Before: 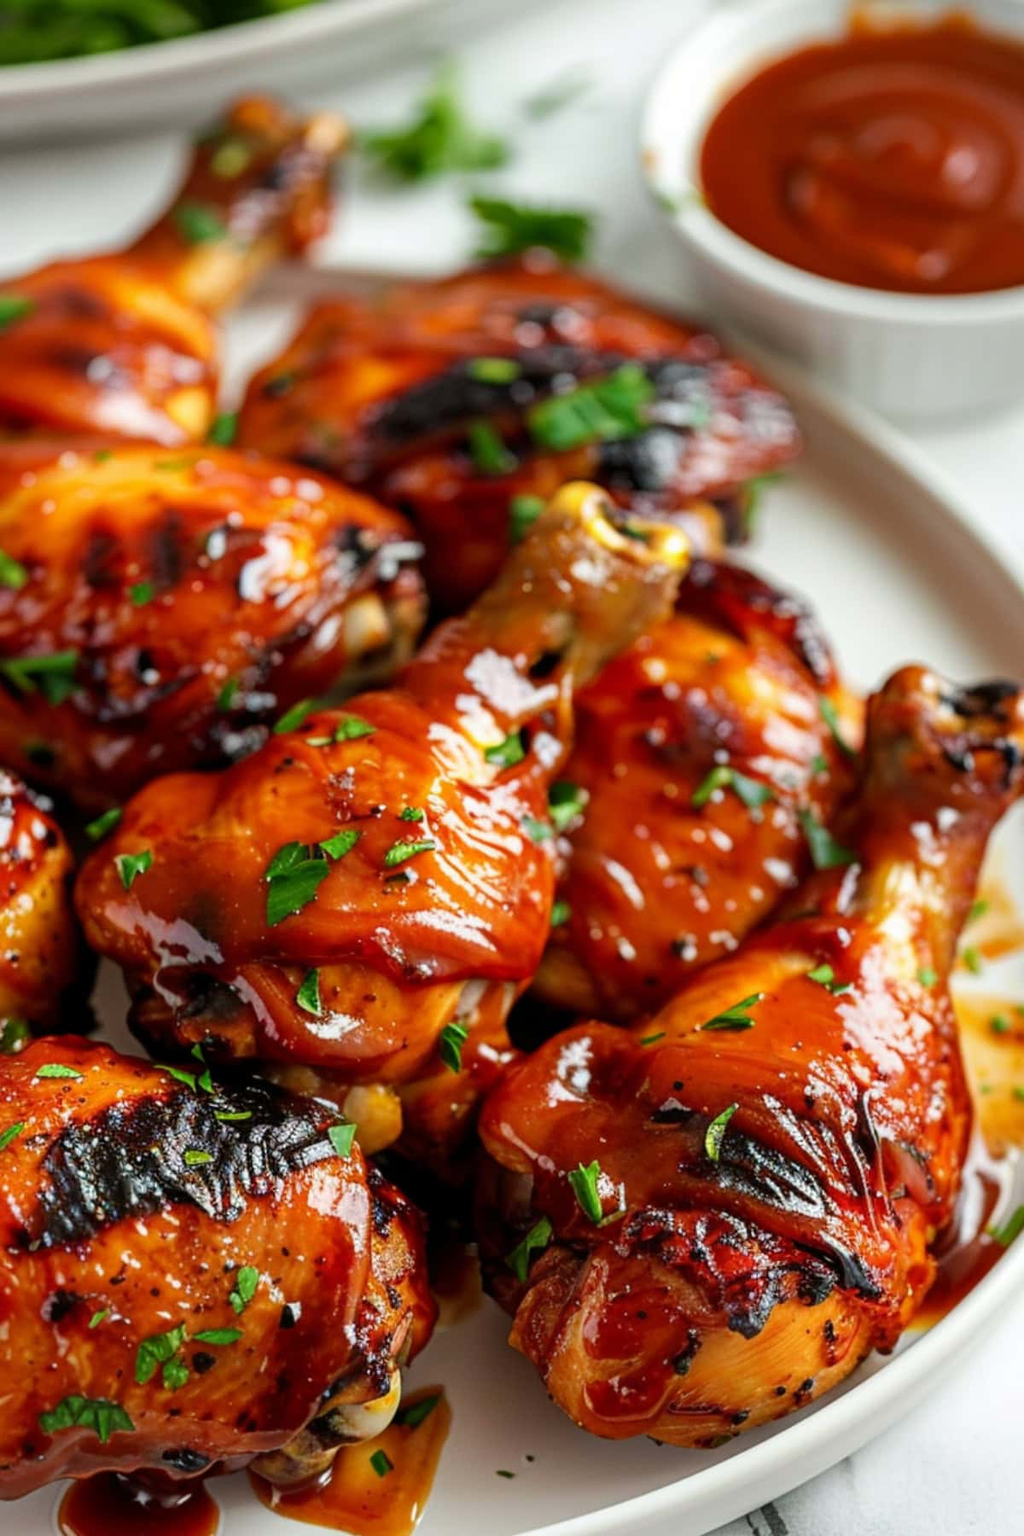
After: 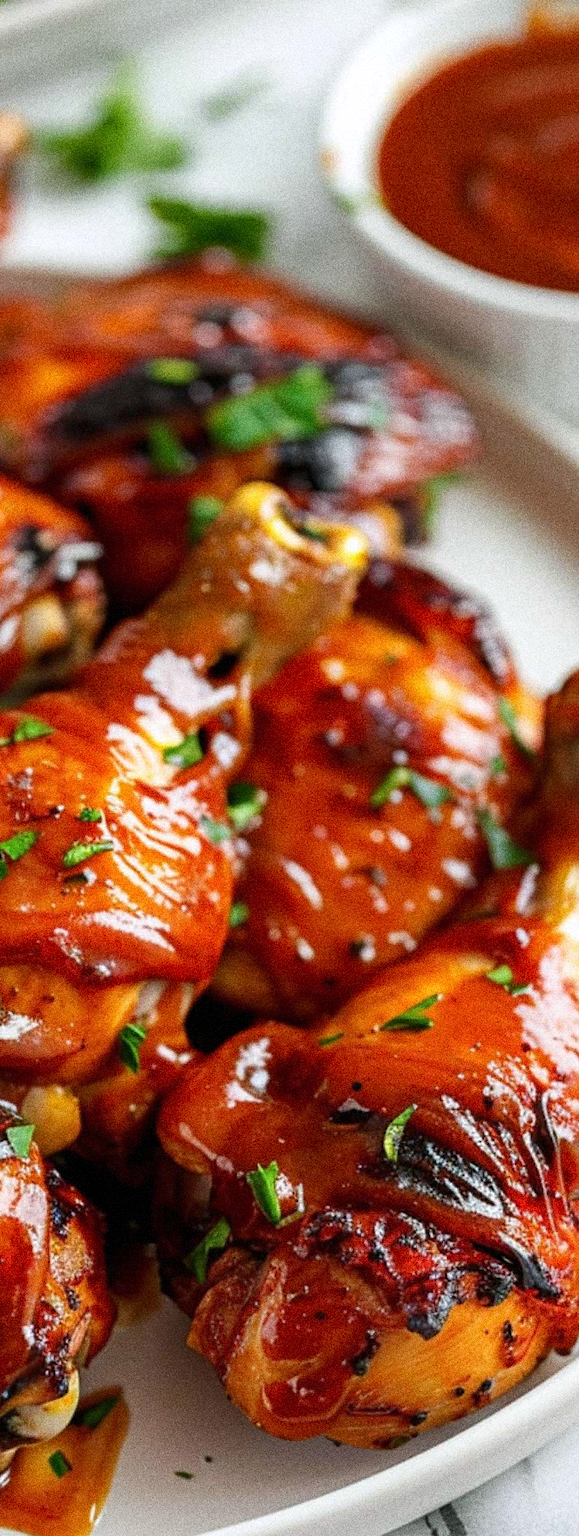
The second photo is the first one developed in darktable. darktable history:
grain: coarseness 14.49 ISO, strength 48.04%, mid-tones bias 35%
white balance: red 1.004, blue 1.024
crop: left 31.458%, top 0%, right 11.876%
